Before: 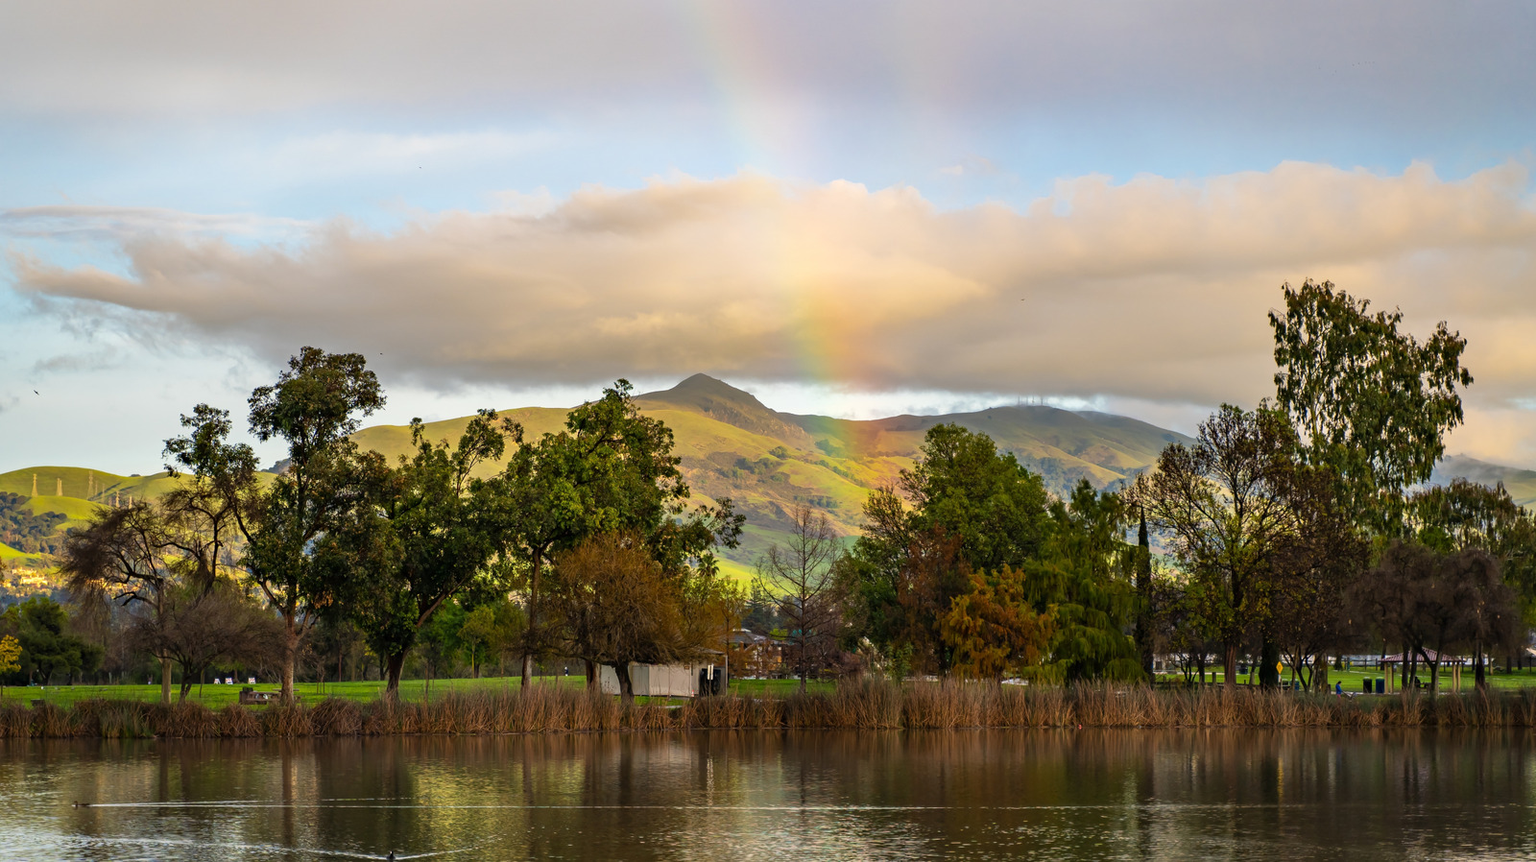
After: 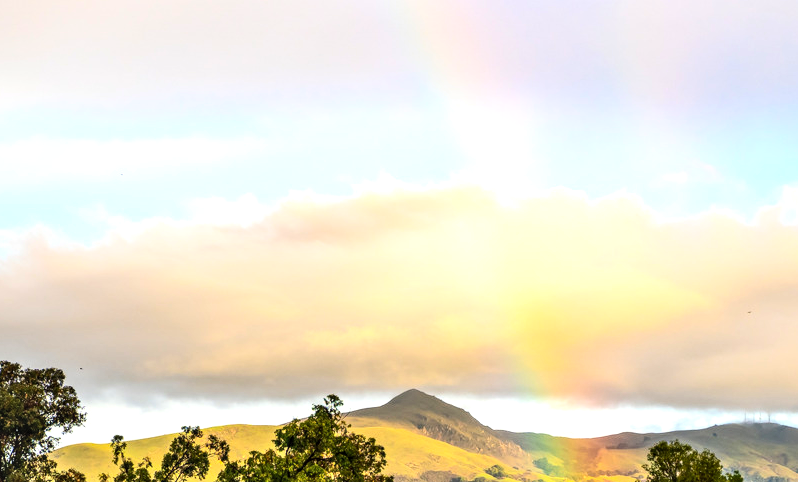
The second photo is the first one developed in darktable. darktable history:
tone equalizer: -8 EV -0.741 EV, -7 EV -0.706 EV, -6 EV -0.572 EV, -5 EV -0.366 EV, -3 EV 0.384 EV, -2 EV 0.6 EV, -1 EV 0.685 EV, +0 EV 0.745 EV, edges refinement/feathering 500, mask exposure compensation -1.57 EV, preserve details no
contrast brightness saturation: contrast 0.201, brightness 0.168, saturation 0.223
exposure: exposure -0.07 EV, compensate highlight preservation false
local contrast: detail 130%
crop: left 19.779%, right 30.289%, bottom 46.252%
color correction: highlights b* 0.045
